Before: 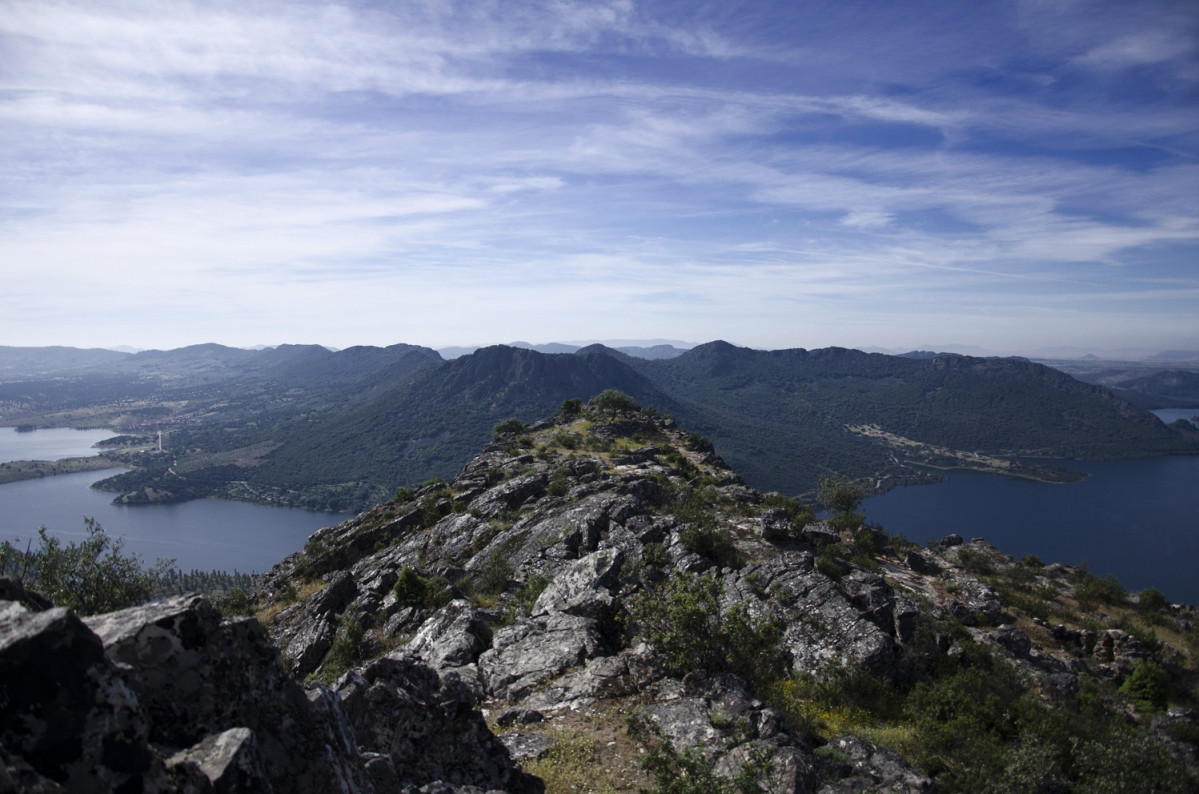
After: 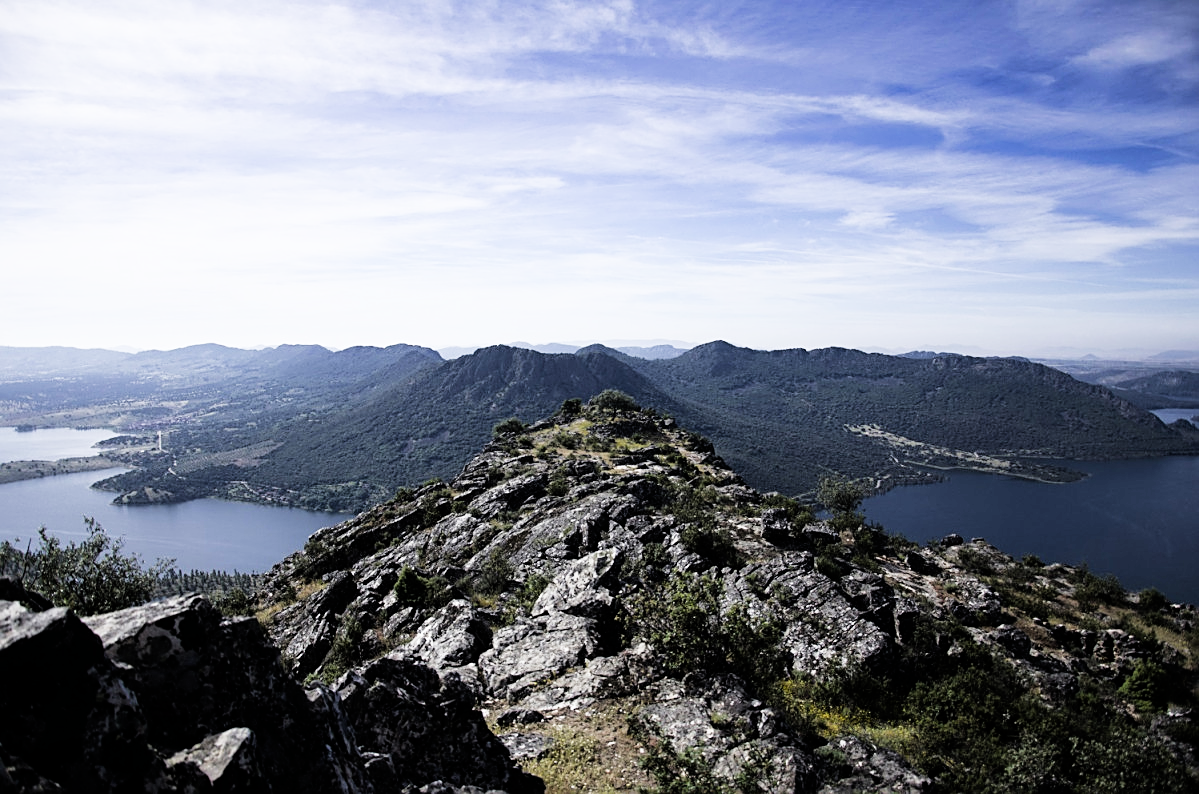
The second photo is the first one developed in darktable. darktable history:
exposure: black level correction 0, exposure 0.9 EV, compensate highlight preservation false
sharpen: on, module defaults
filmic rgb: black relative exposure -5 EV, white relative exposure 3.5 EV, hardness 3.19, contrast 1.3, highlights saturation mix -50%
